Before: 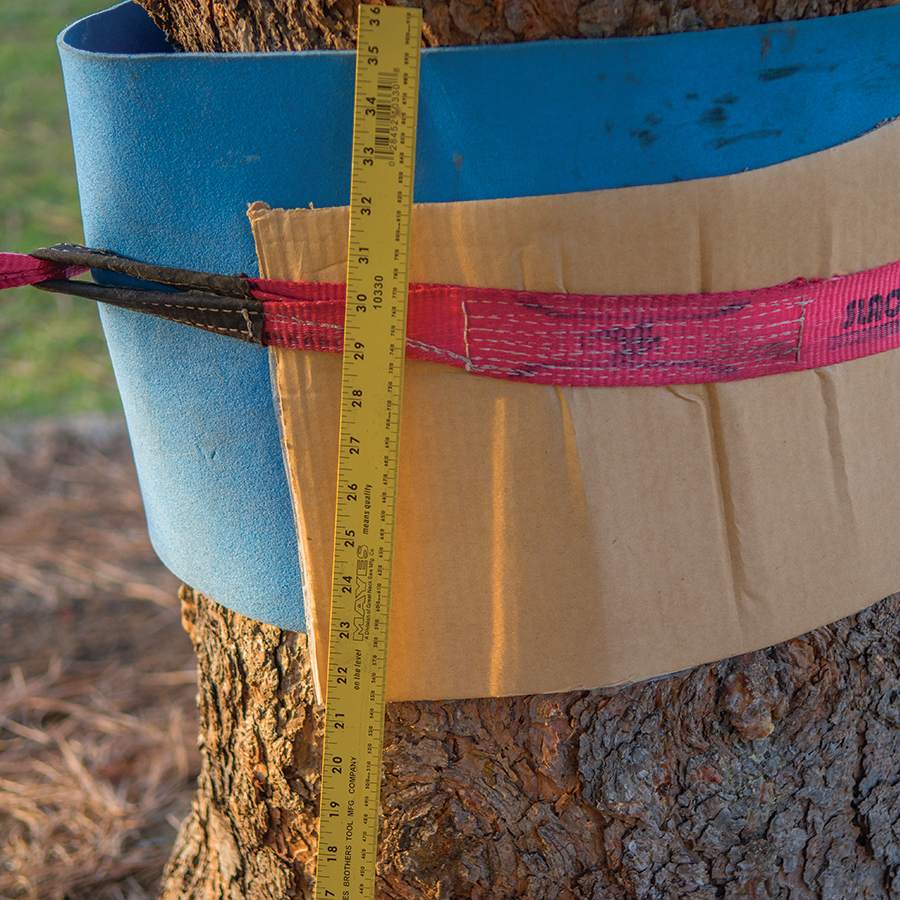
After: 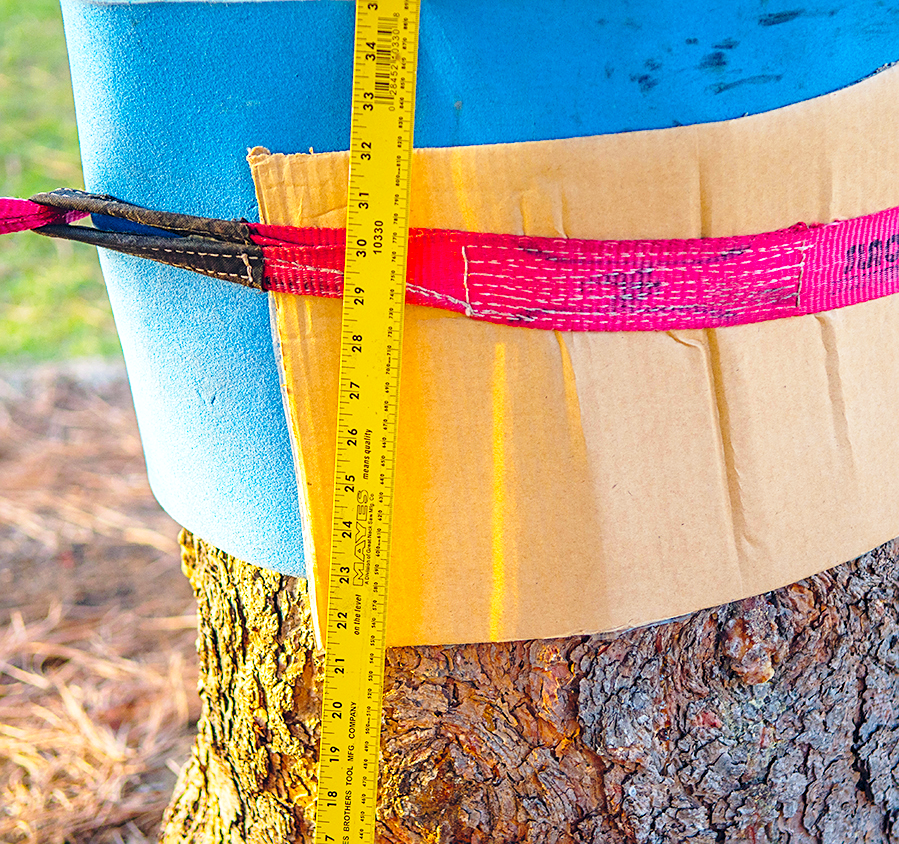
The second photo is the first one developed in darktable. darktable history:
crop and rotate: top 6.116%
base curve: curves: ch0 [(0, 0) (0.028, 0.03) (0.121, 0.232) (0.46, 0.748) (0.859, 0.968) (1, 1)], preserve colors none
color balance rgb: global offset › chroma 0.101%, global offset › hue 250.02°, perceptual saturation grading › global saturation 30.63%, global vibrance 9.216%
exposure: black level correction 0, exposure 0.702 EV, compensate highlight preservation false
sharpen: on, module defaults
